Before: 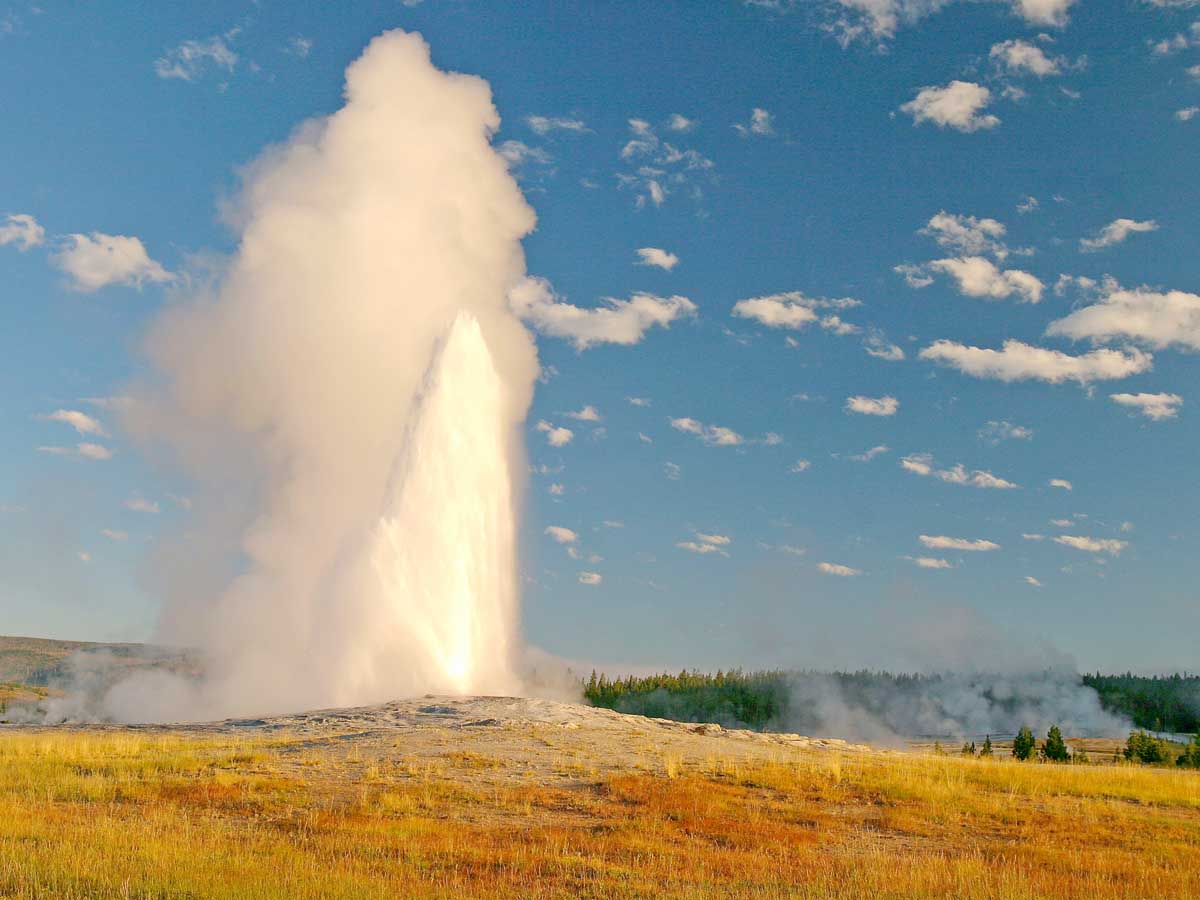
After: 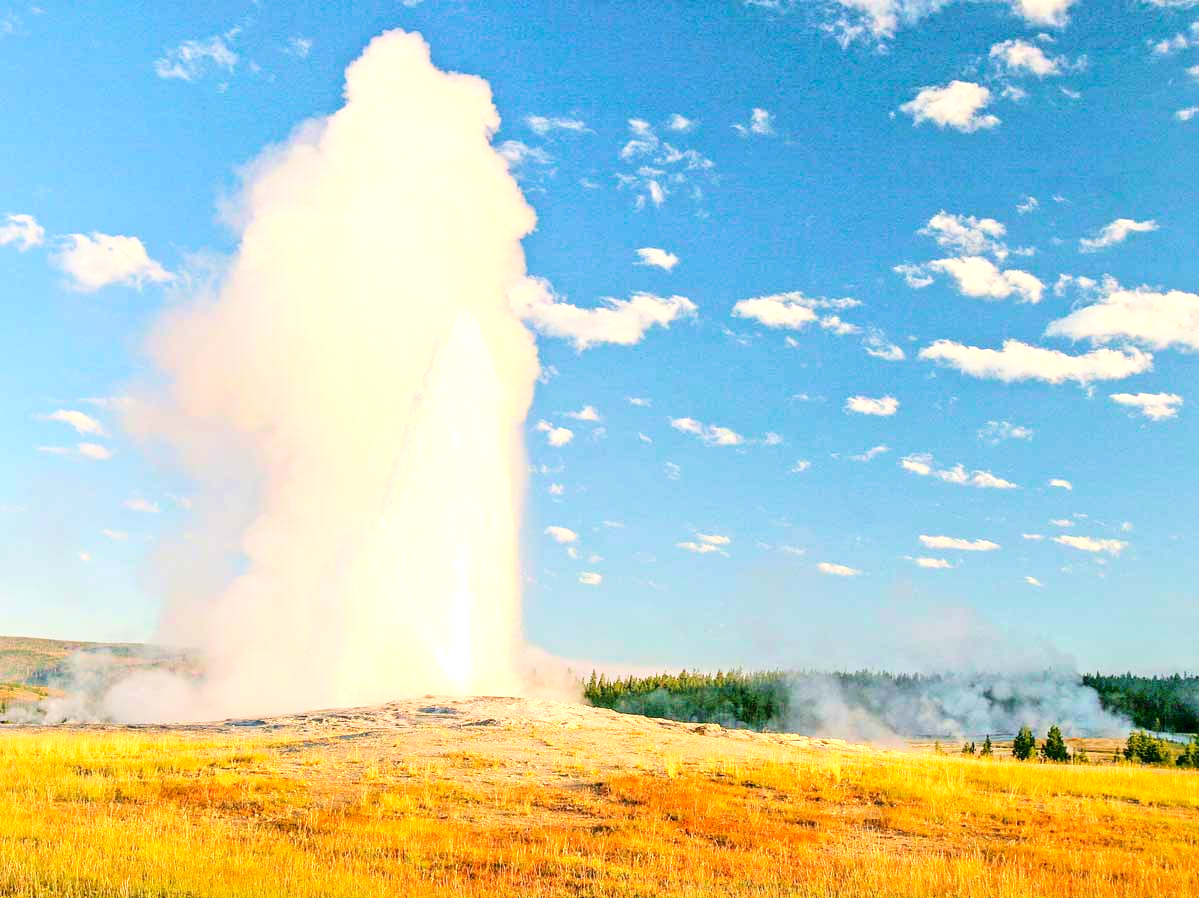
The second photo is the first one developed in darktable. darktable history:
crop: top 0.081%, bottom 0.103%
exposure: exposure 0.608 EV, compensate exposure bias true, compensate highlight preservation false
contrast brightness saturation: contrast 0.045, saturation 0.066
base curve: curves: ch0 [(0, 0) (0.036, 0.025) (0.121, 0.166) (0.206, 0.329) (0.605, 0.79) (1, 1)]
local contrast: on, module defaults
velvia: on, module defaults
